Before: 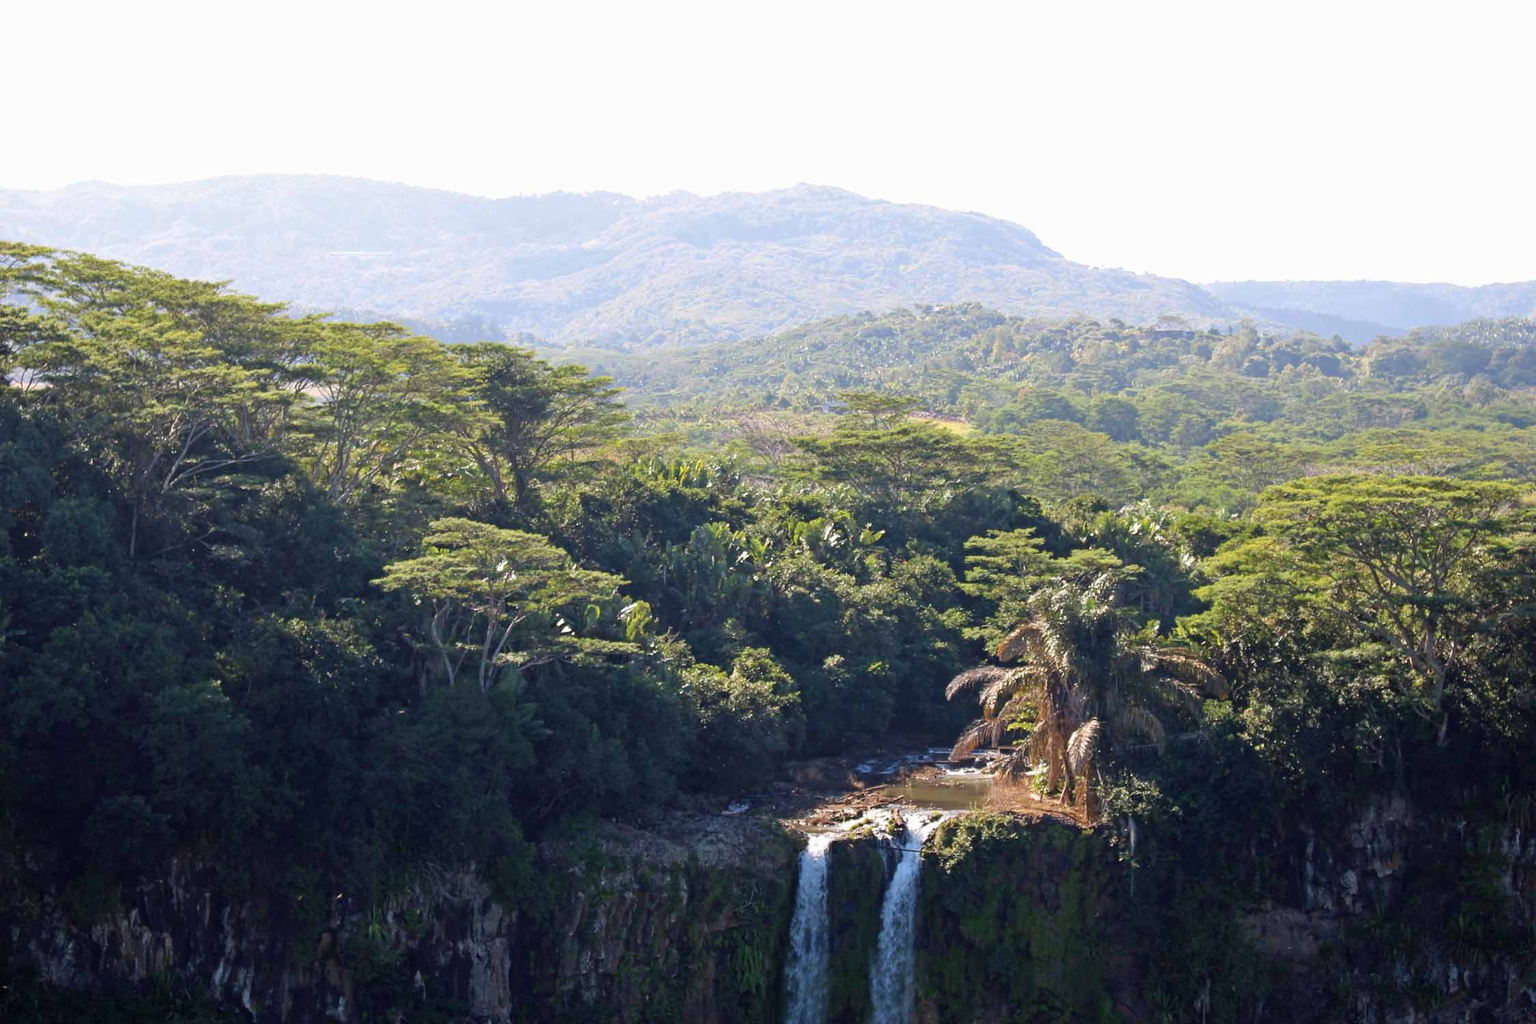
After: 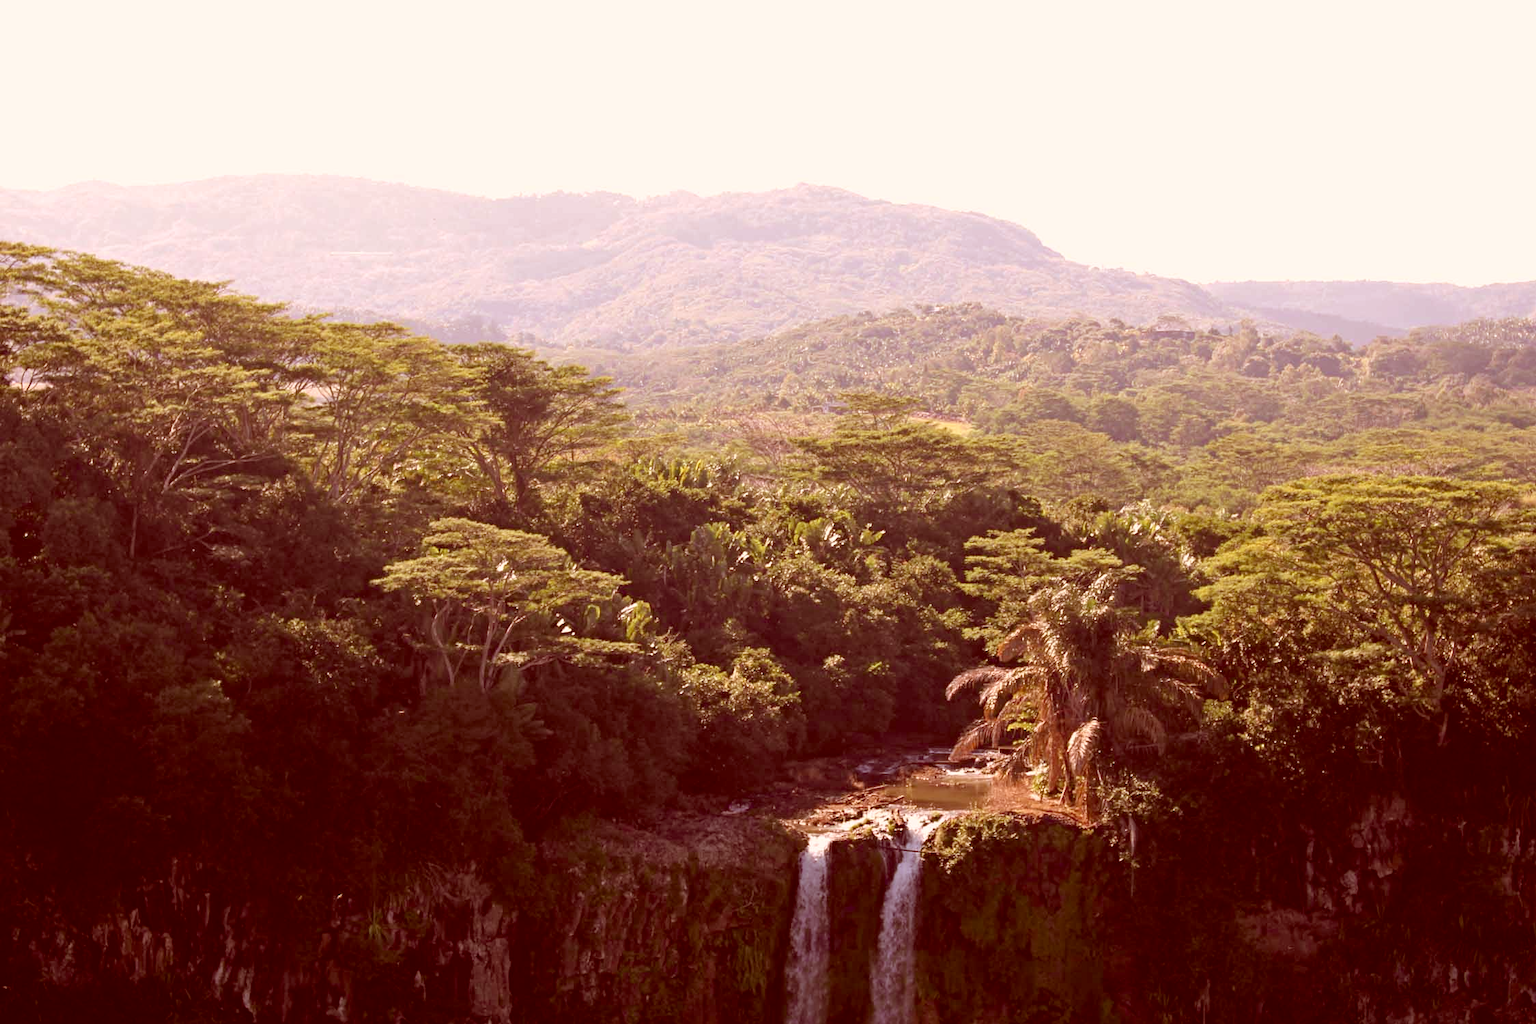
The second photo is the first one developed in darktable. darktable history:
color correction: highlights a* 9.12, highlights b* 8.89, shadows a* 39.53, shadows b* 39.64, saturation 0.821
